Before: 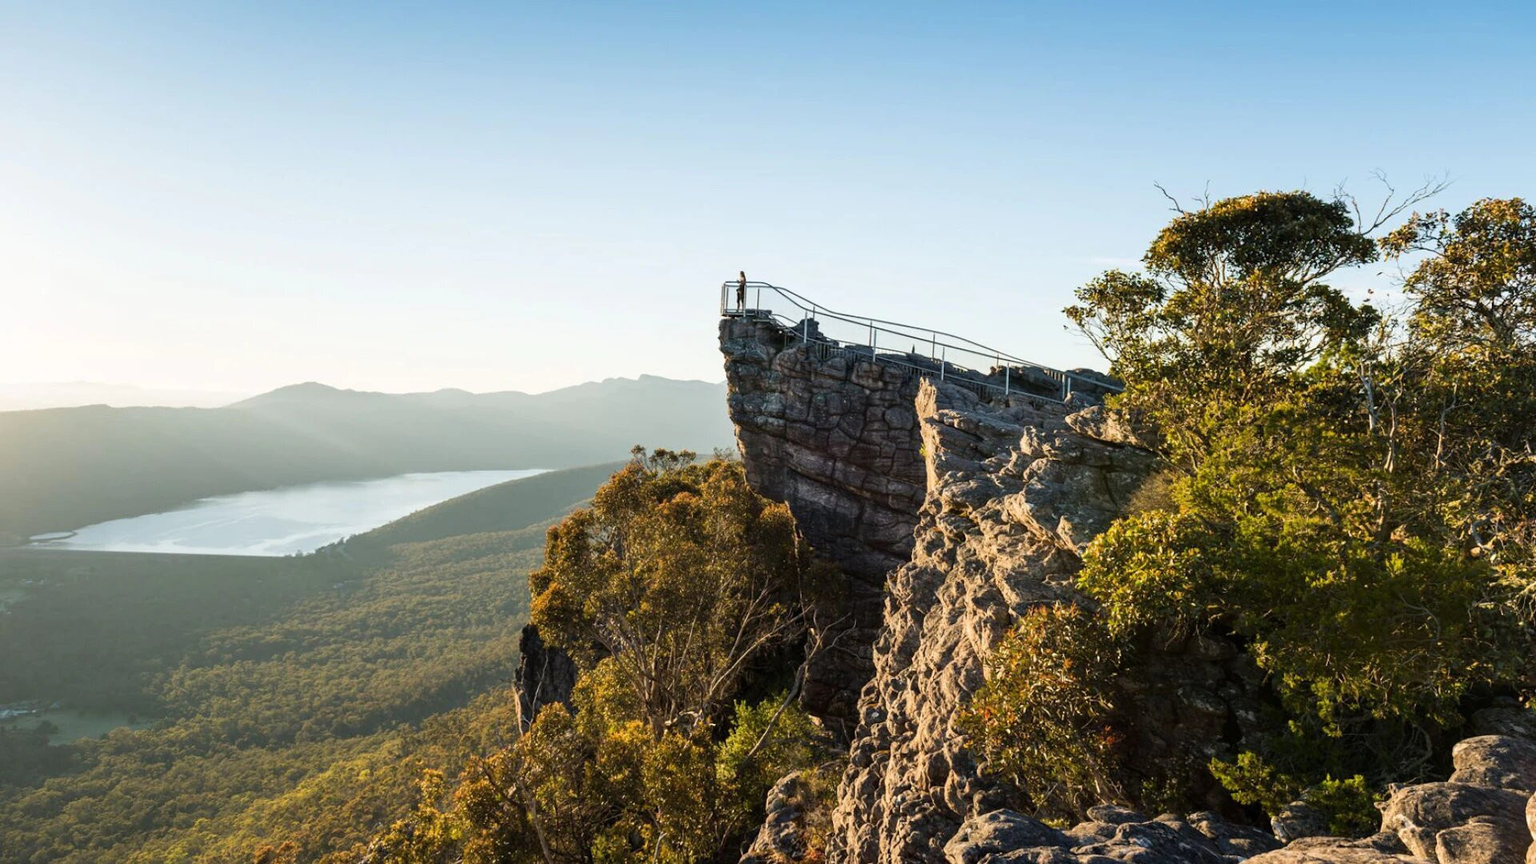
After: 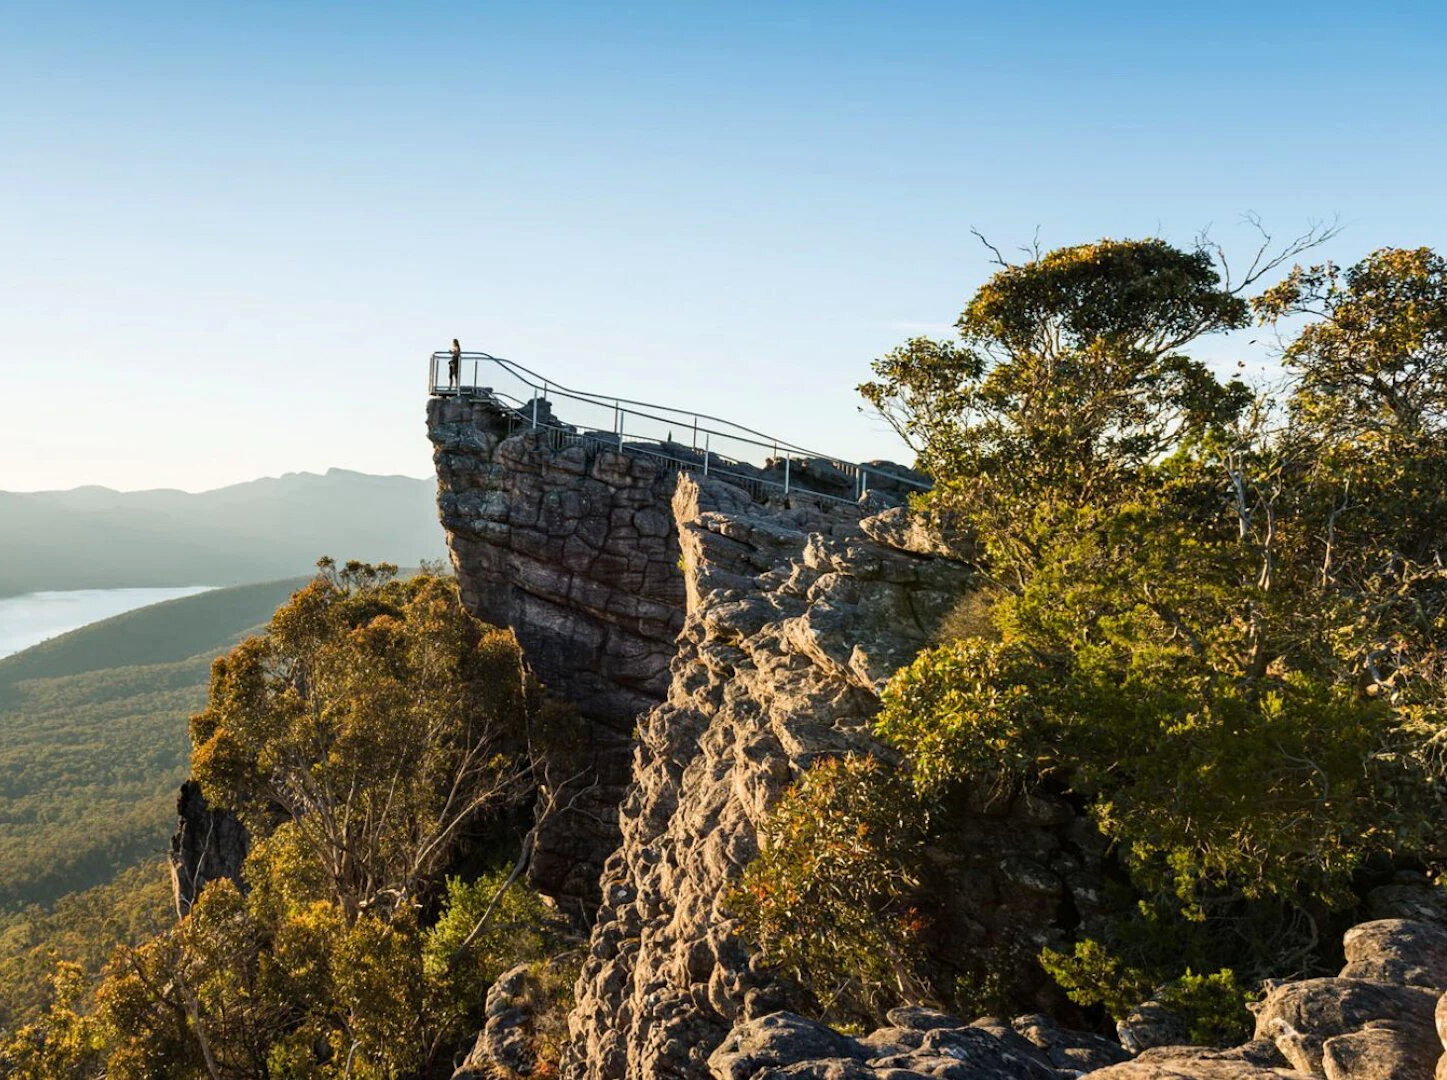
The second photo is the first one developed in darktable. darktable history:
crop and rotate: left 24.6%
haze removal: compatibility mode true, adaptive false
